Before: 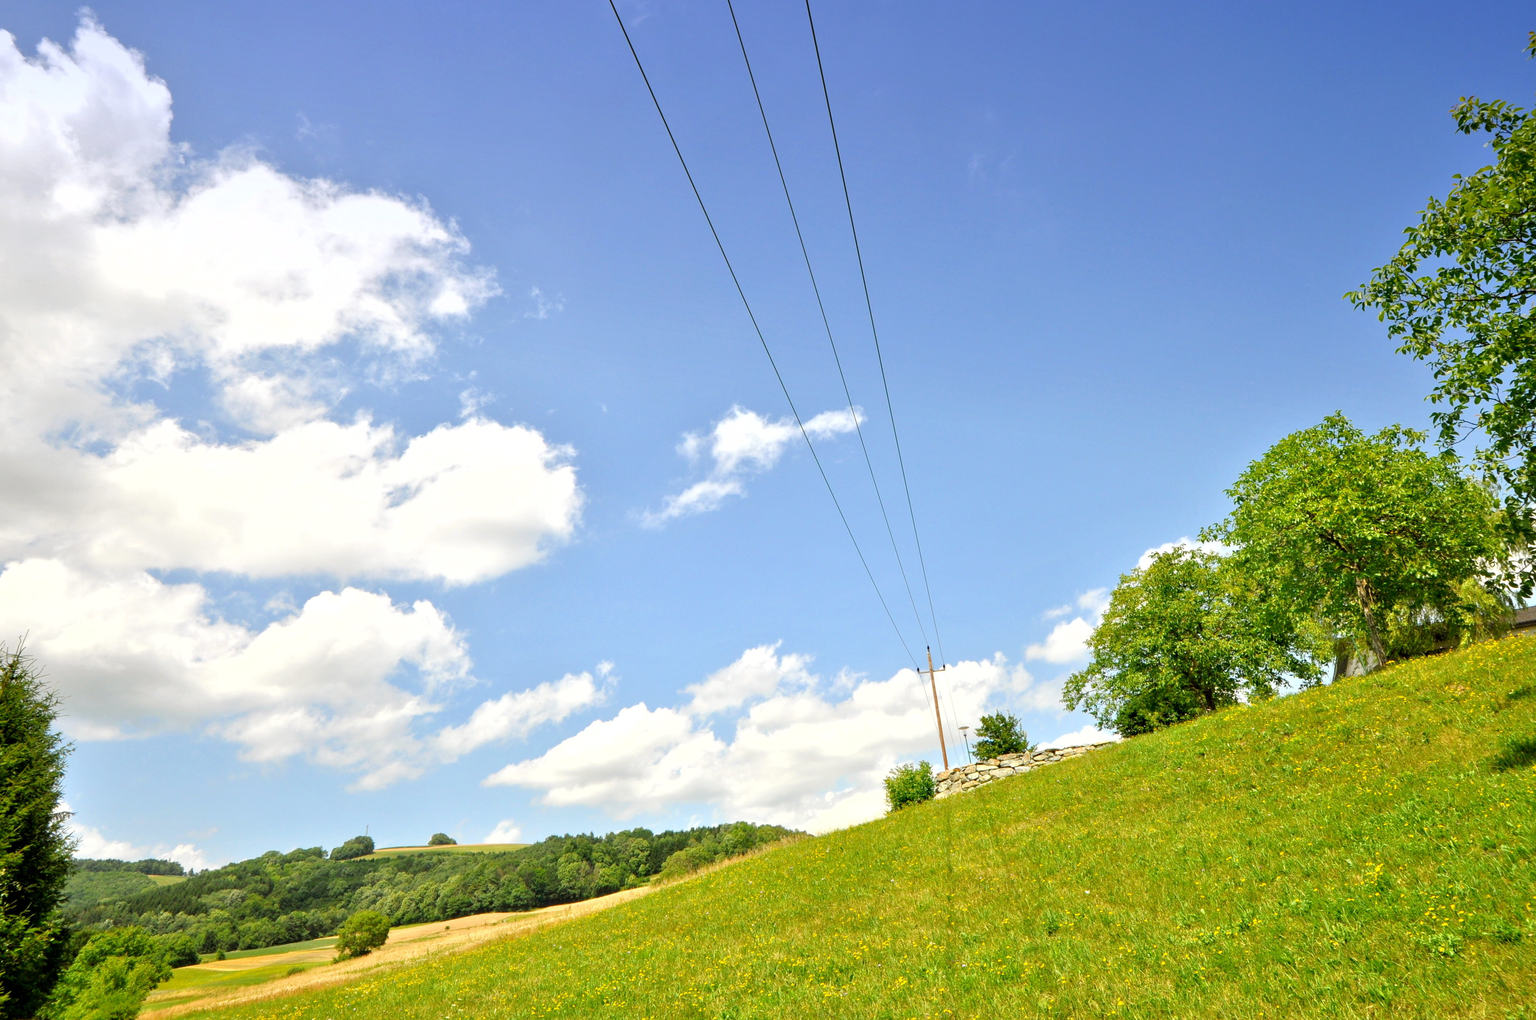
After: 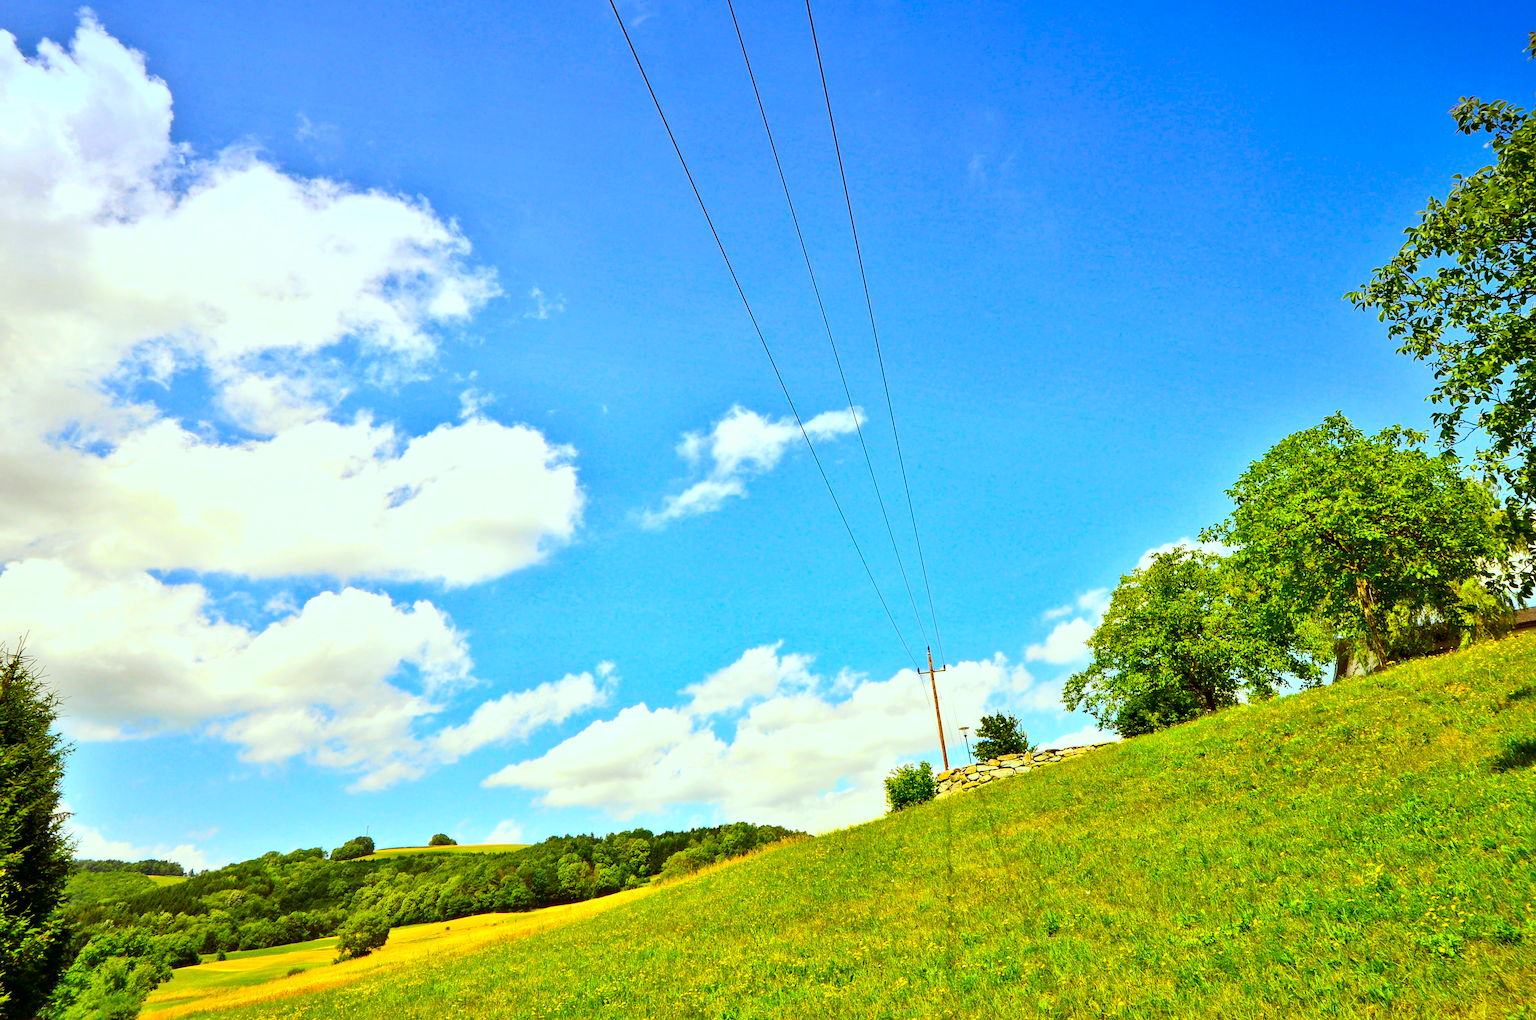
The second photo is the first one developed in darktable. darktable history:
levels: mode automatic
shadows and highlights: low approximation 0.01, soften with gaussian
contrast brightness saturation: contrast 0.28
color balance rgb: perceptual saturation grading › global saturation 30%, global vibrance 20%
rgb levels: mode RGB, independent channels, levels [[0, 0.474, 1], [0, 0.5, 1], [0, 0.5, 1]]
color correction: highlights a* -7.33, highlights b* 1.26, shadows a* -3.55, saturation 1.4
sharpen: radius 1.458, amount 0.398, threshold 1.271
